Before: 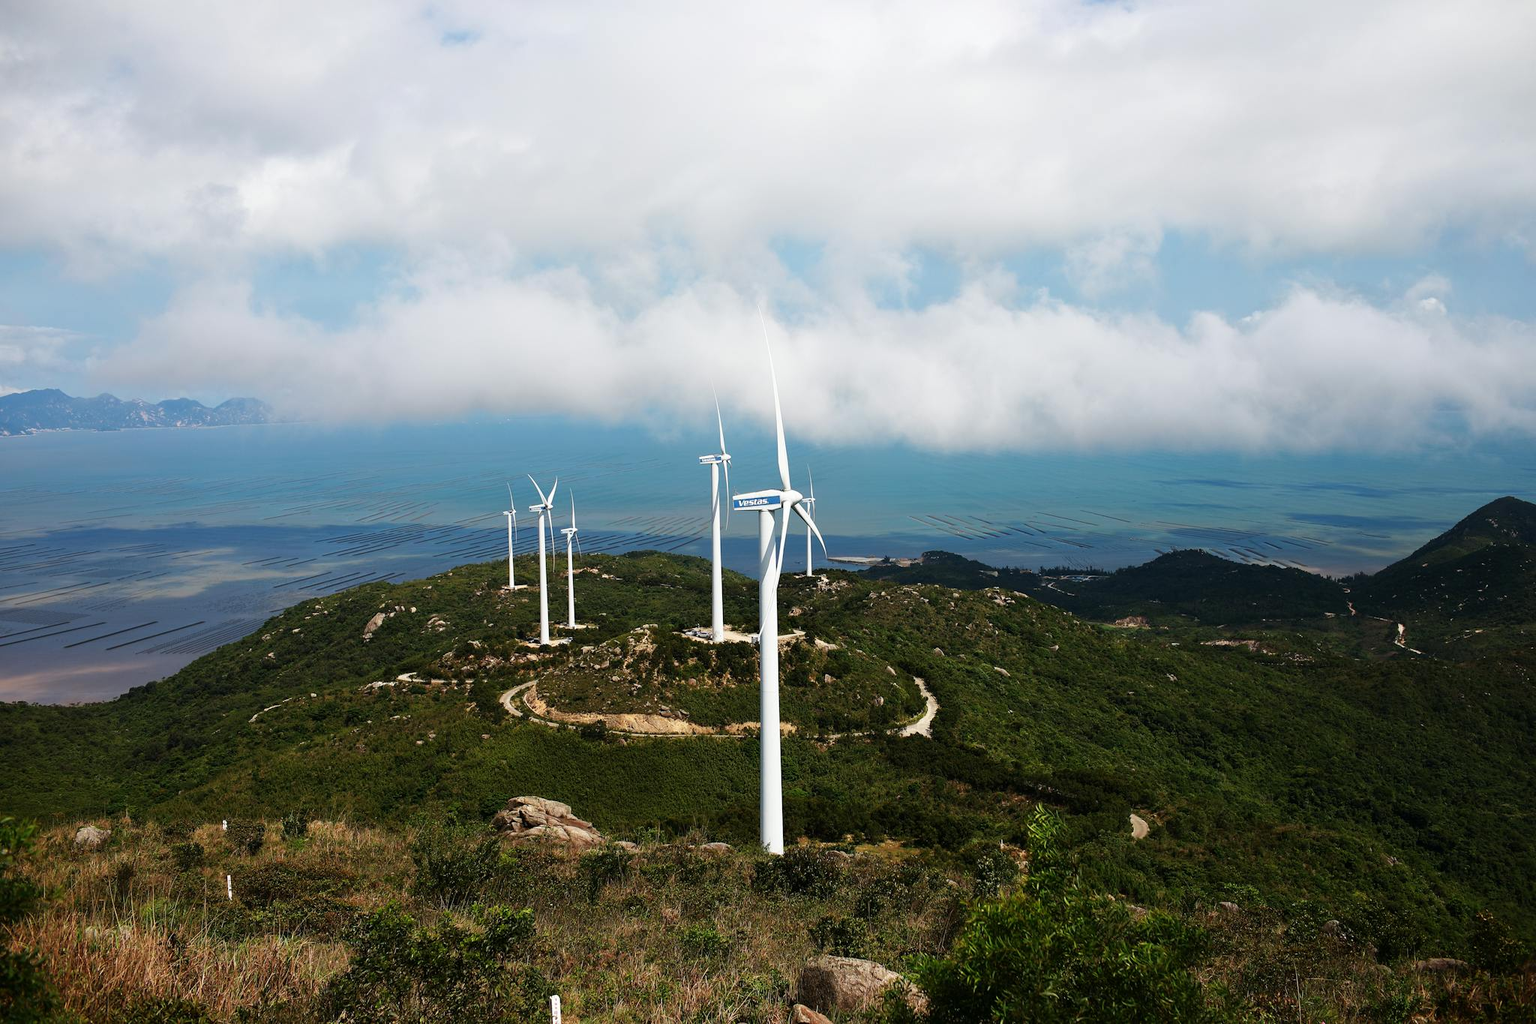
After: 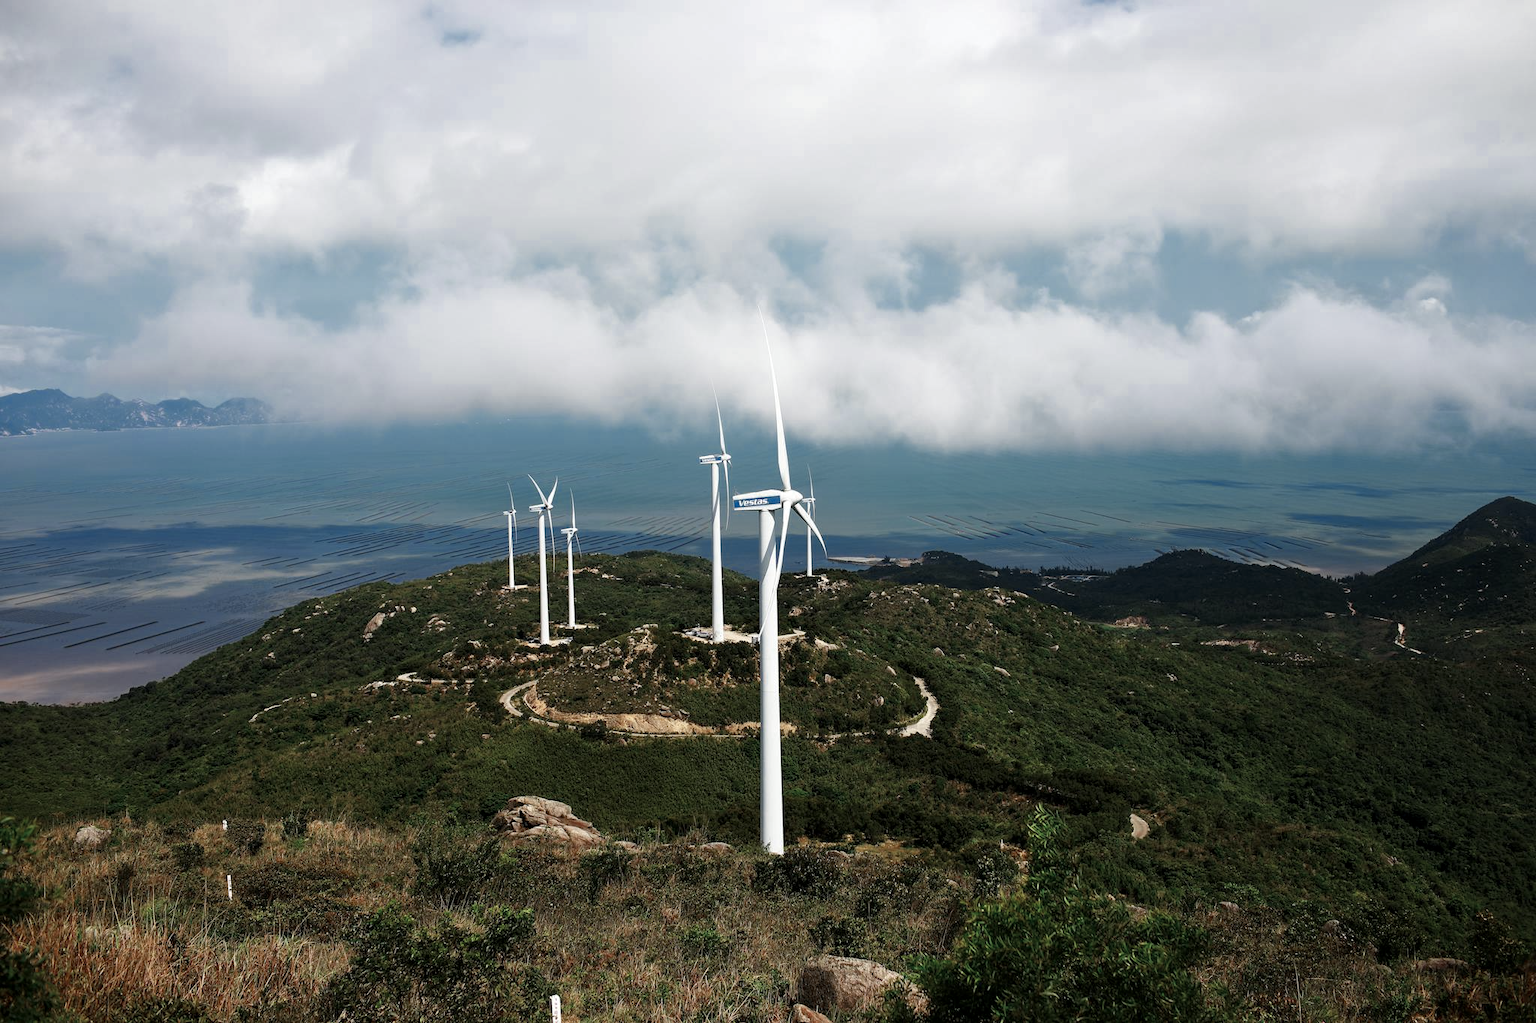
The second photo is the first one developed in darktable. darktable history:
local contrast: highlights 100%, shadows 100%, detail 120%, midtone range 0.2
color zones: curves: ch0 [(0, 0.5) (0.125, 0.4) (0.25, 0.5) (0.375, 0.4) (0.5, 0.4) (0.625, 0.35) (0.75, 0.35) (0.875, 0.5)]; ch1 [(0, 0.35) (0.125, 0.45) (0.25, 0.35) (0.375, 0.35) (0.5, 0.35) (0.625, 0.35) (0.75, 0.45) (0.875, 0.35)]; ch2 [(0, 0.6) (0.125, 0.5) (0.25, 0.5) (0.375, 0.6) (0.5, 0.6) (0.625, 0.5) (0.75, 0.5) (0.875, 0.5)]
